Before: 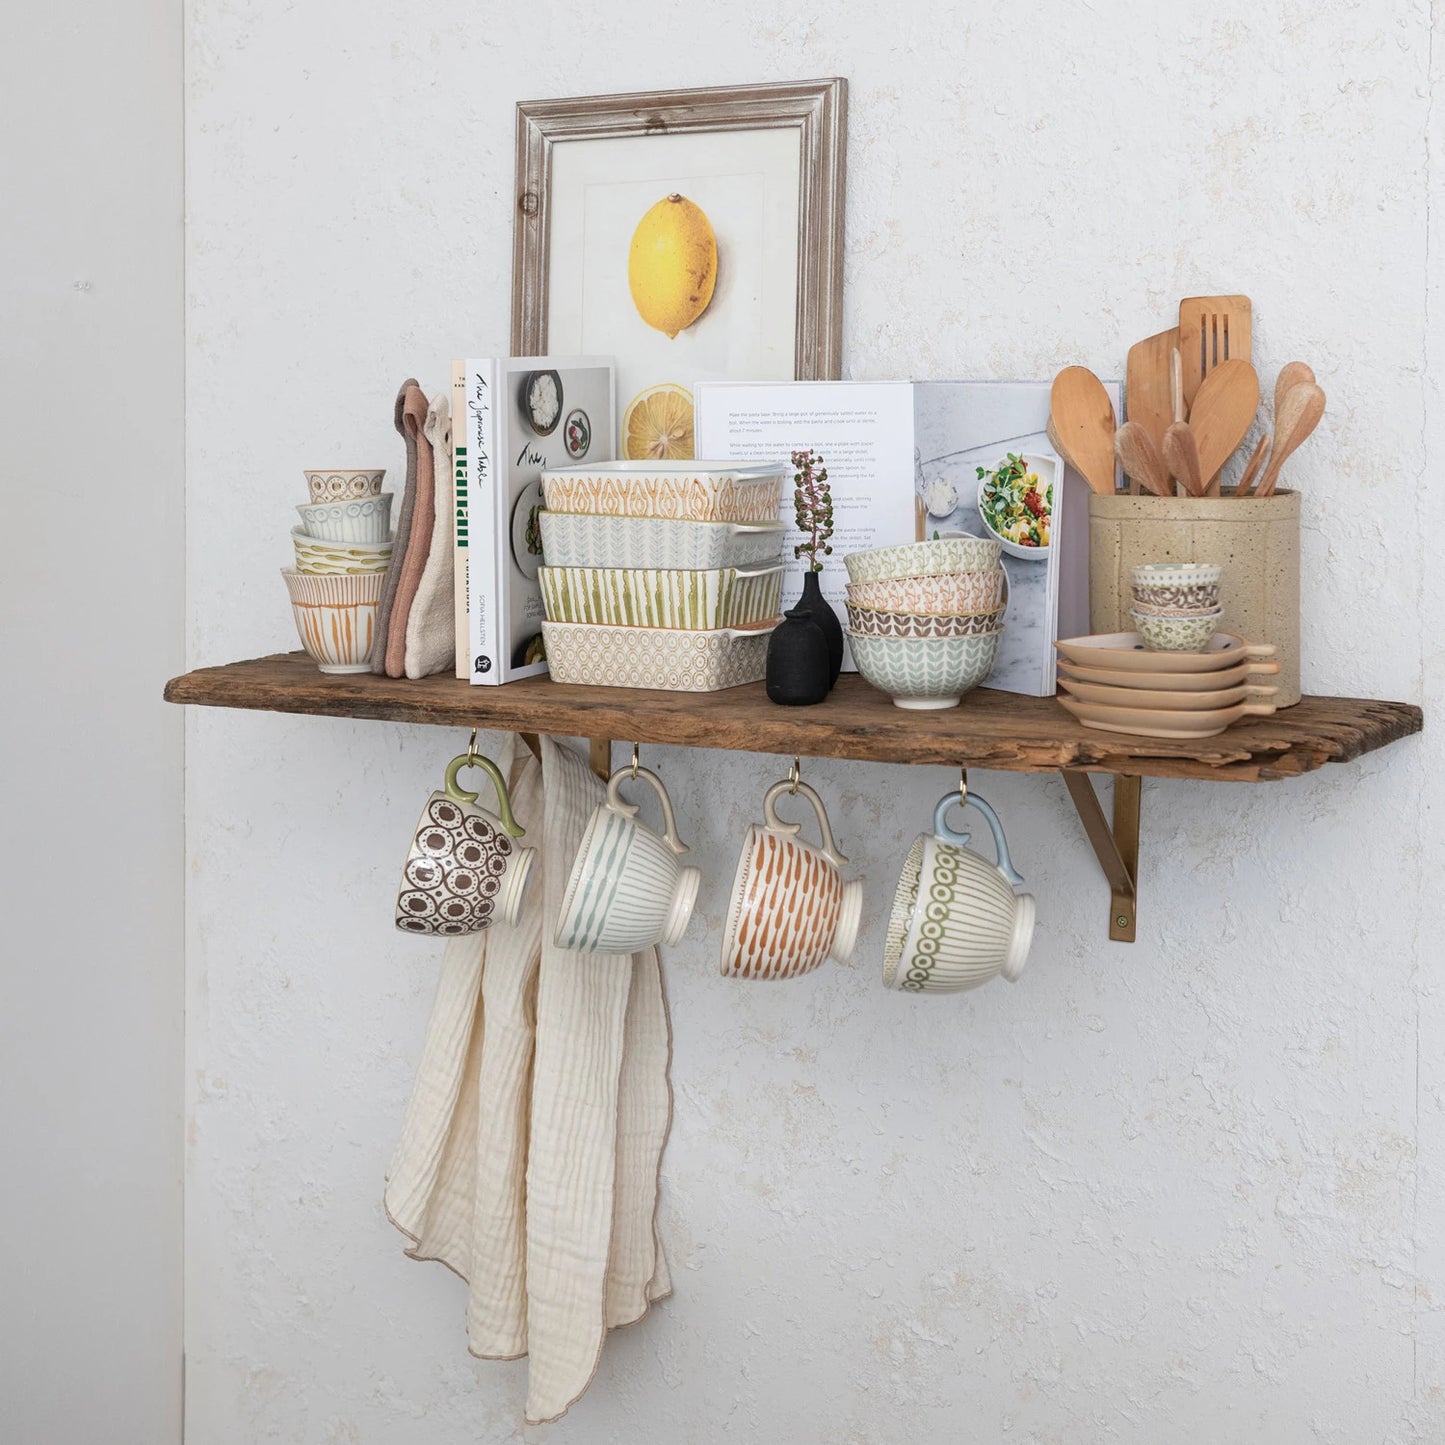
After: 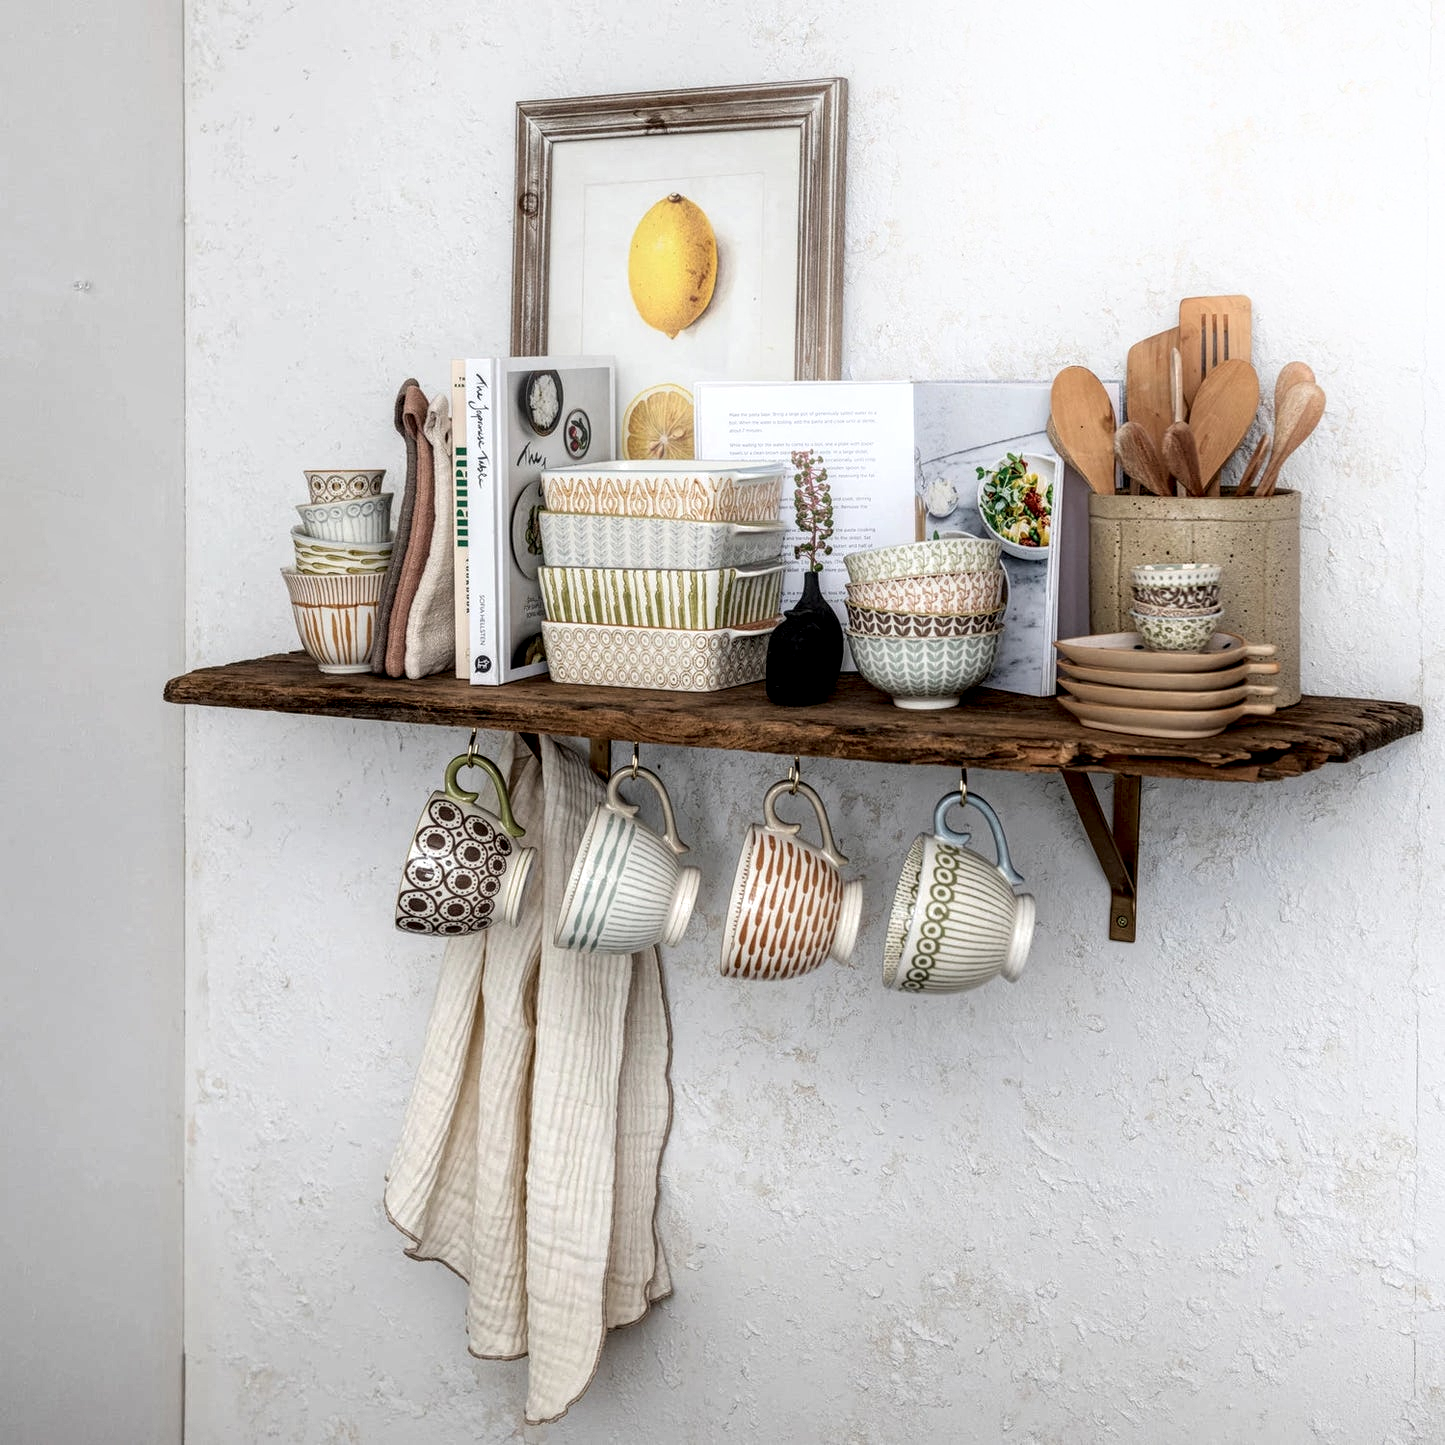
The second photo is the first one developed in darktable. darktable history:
local contrast: highlights 20%, detail 197%
bloom: size 15%, threshold 97%, strength 7%
